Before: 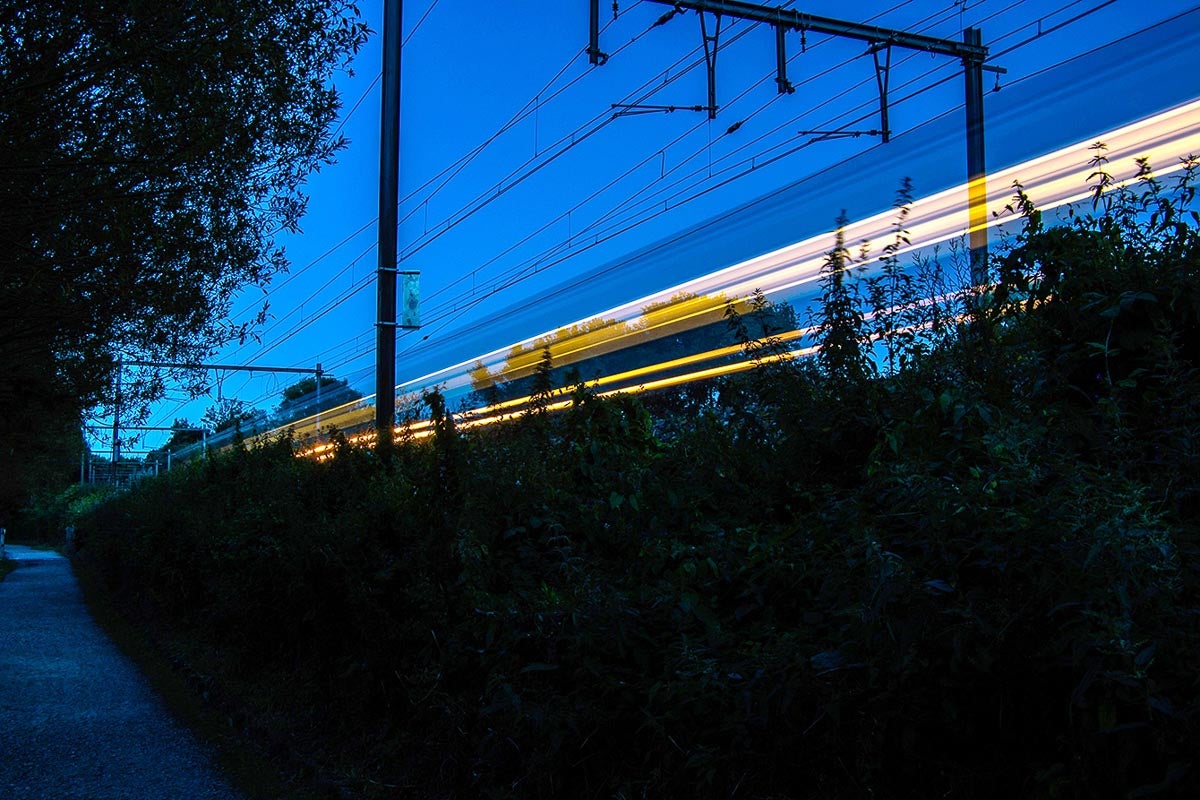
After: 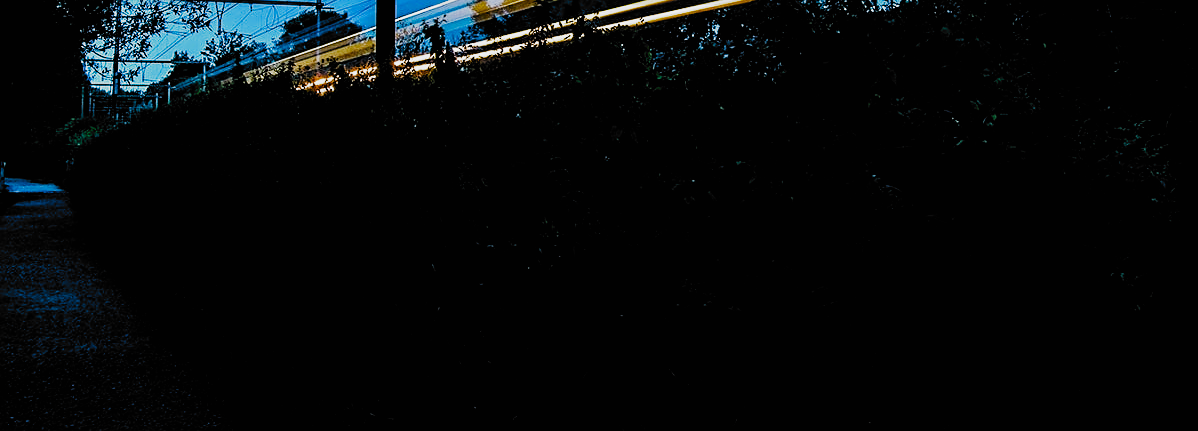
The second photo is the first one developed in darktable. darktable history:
crop and rotate: top 46.006%, right 0.111%
sharpen: on, module defaults
filmic rgb: black relative exposure -5.01 EV, white relative exposure 3.96 EV, hardness 2.89, contrast 1.297, highlights saturation mix -28.57%, add noise in highlights 0.001, preserve chrominance no, color science v3 (2019), use custom middle-gray values true, contrast in highlights soft
